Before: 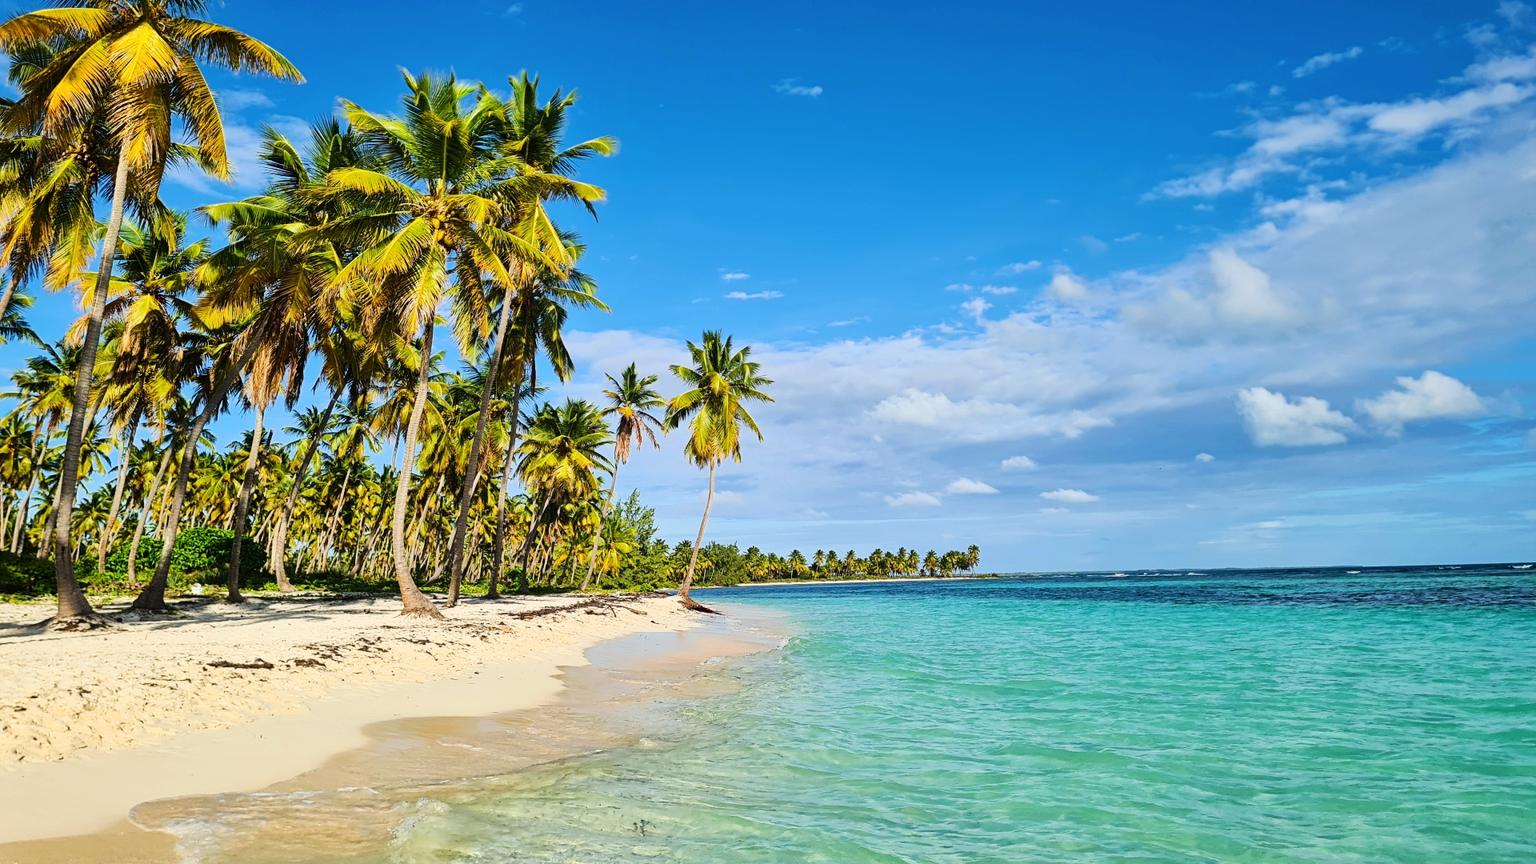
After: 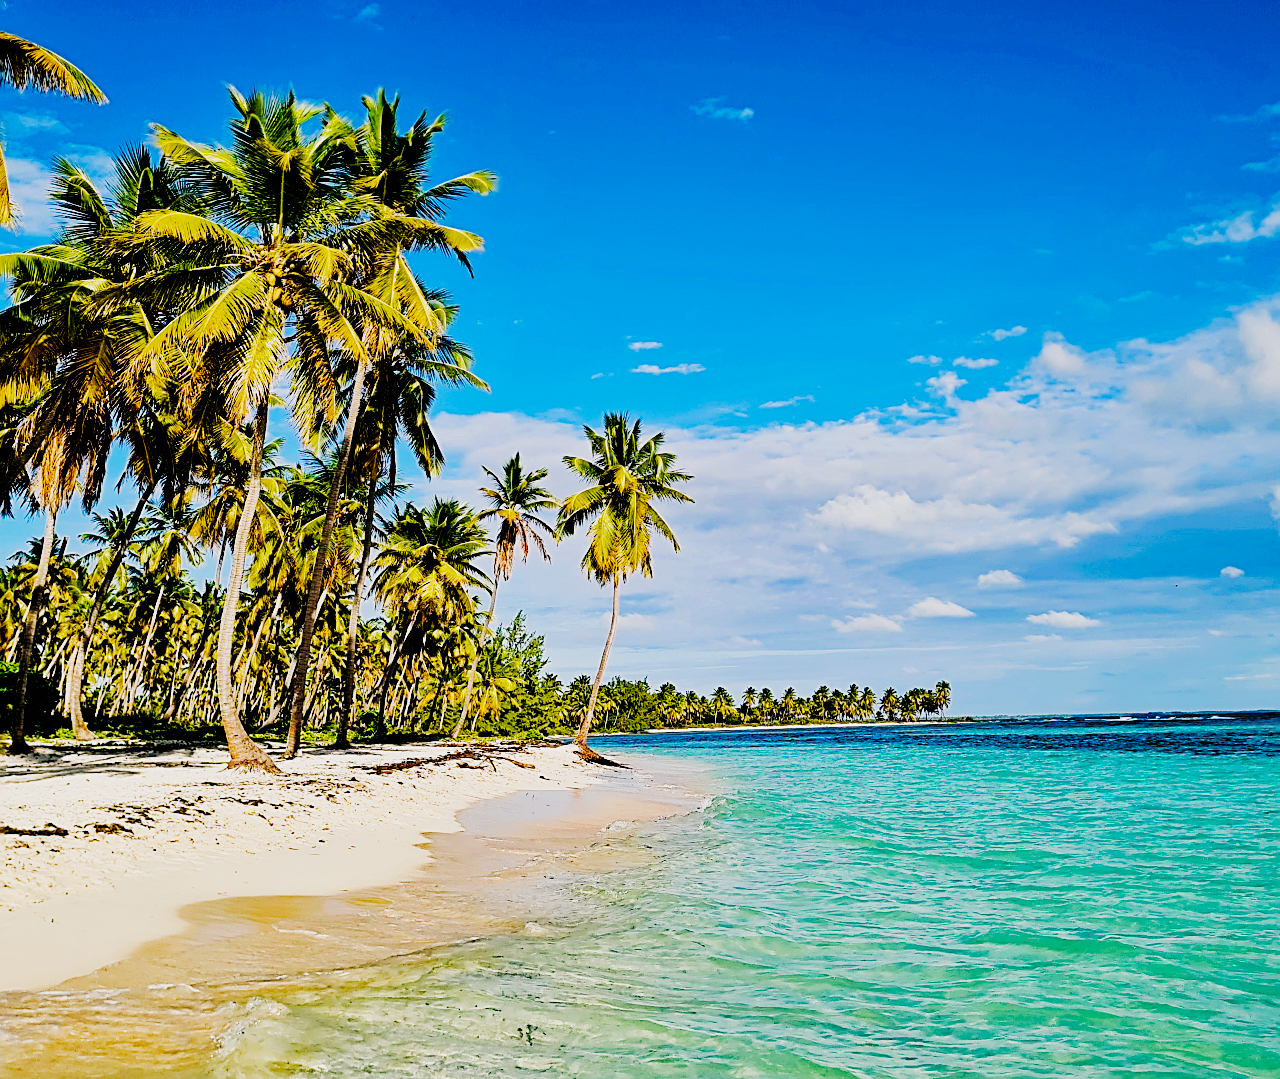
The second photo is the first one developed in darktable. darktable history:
filmic rgb: black relative exposure -4.07 EV, white relative exposure 3 EV, hardness 3, contrast 1.403, add noise in highlights 0.001, preserve chrominance no, color science v3 (2019), use custom middle-gray values true, iterations of high-quality reconstruction 10, contrast in highlights soft
color balance rgb: highlights gain › chroma 2.071%, highlights gain › hue 44.51°, perceptual saturation grading › global saturation 30.124%
crop and rotate: left 14.313%, right 18.996%
tone equalizer: on, module defaults
haze removal: compatibility mode true, adaptive false
sharpen: on, module defaults
